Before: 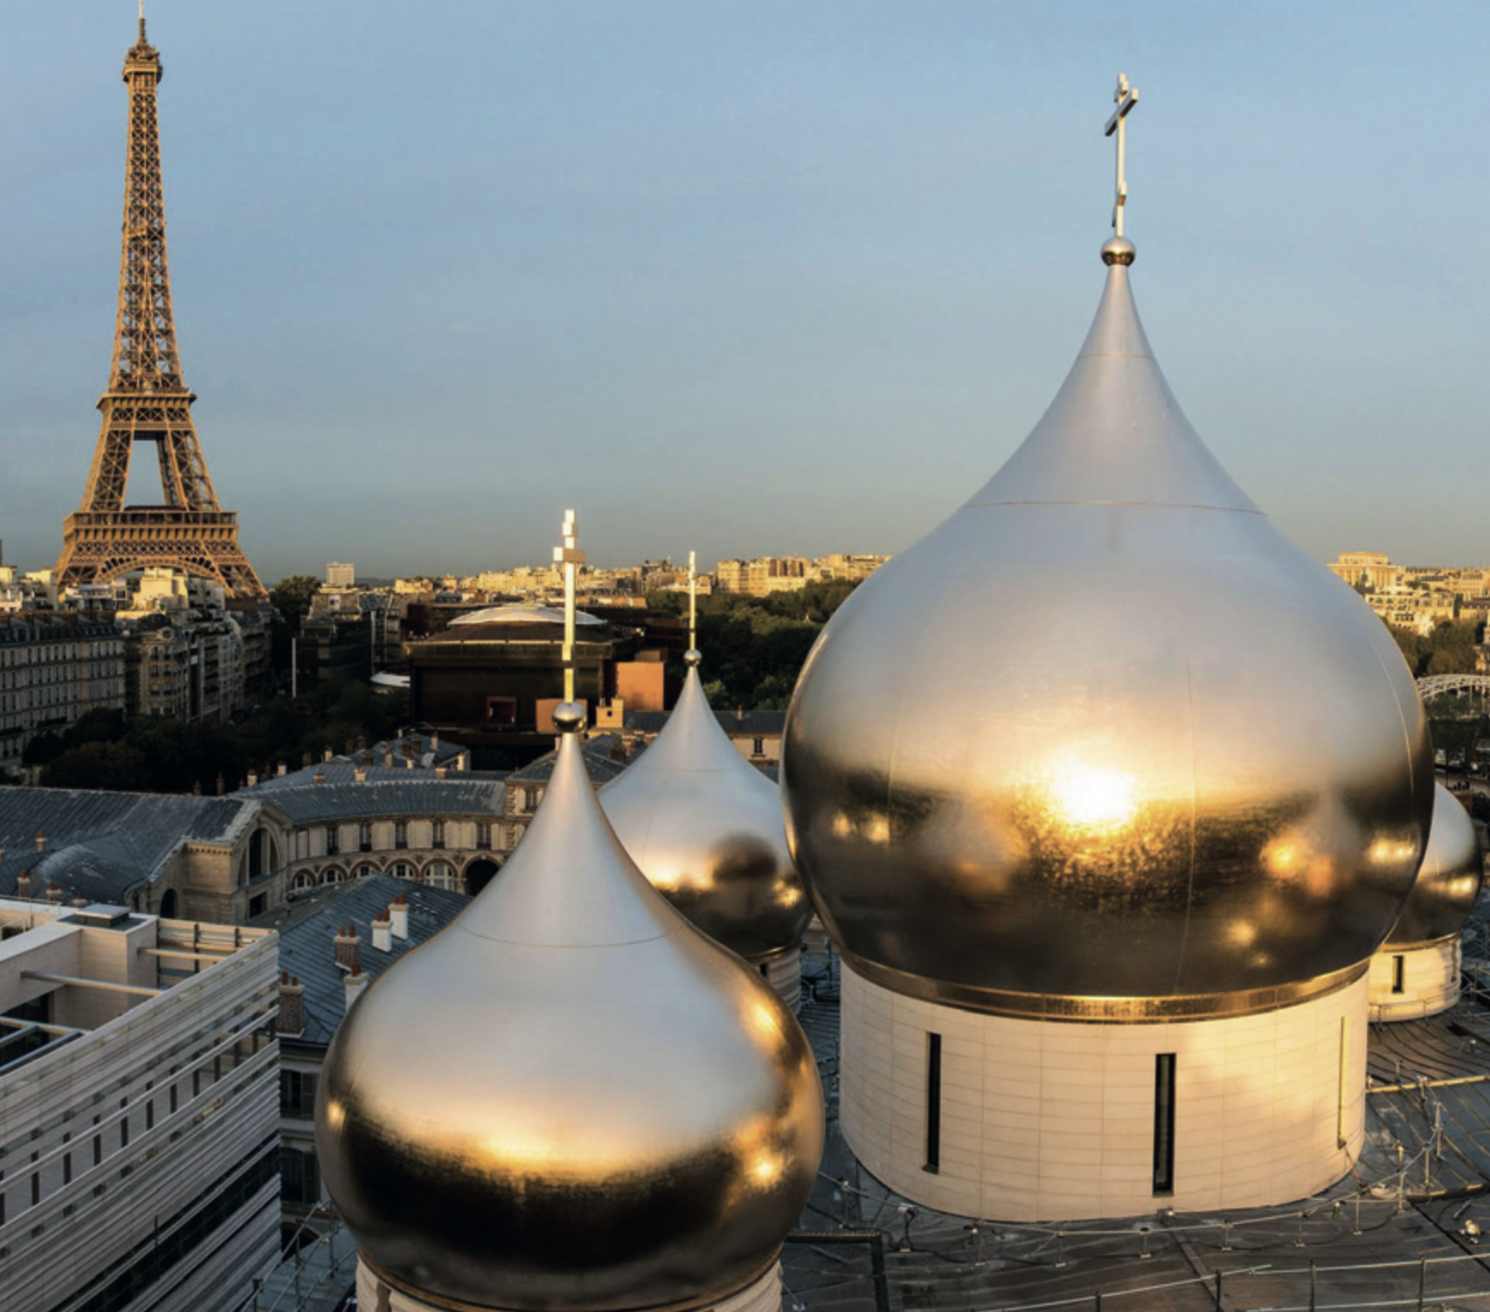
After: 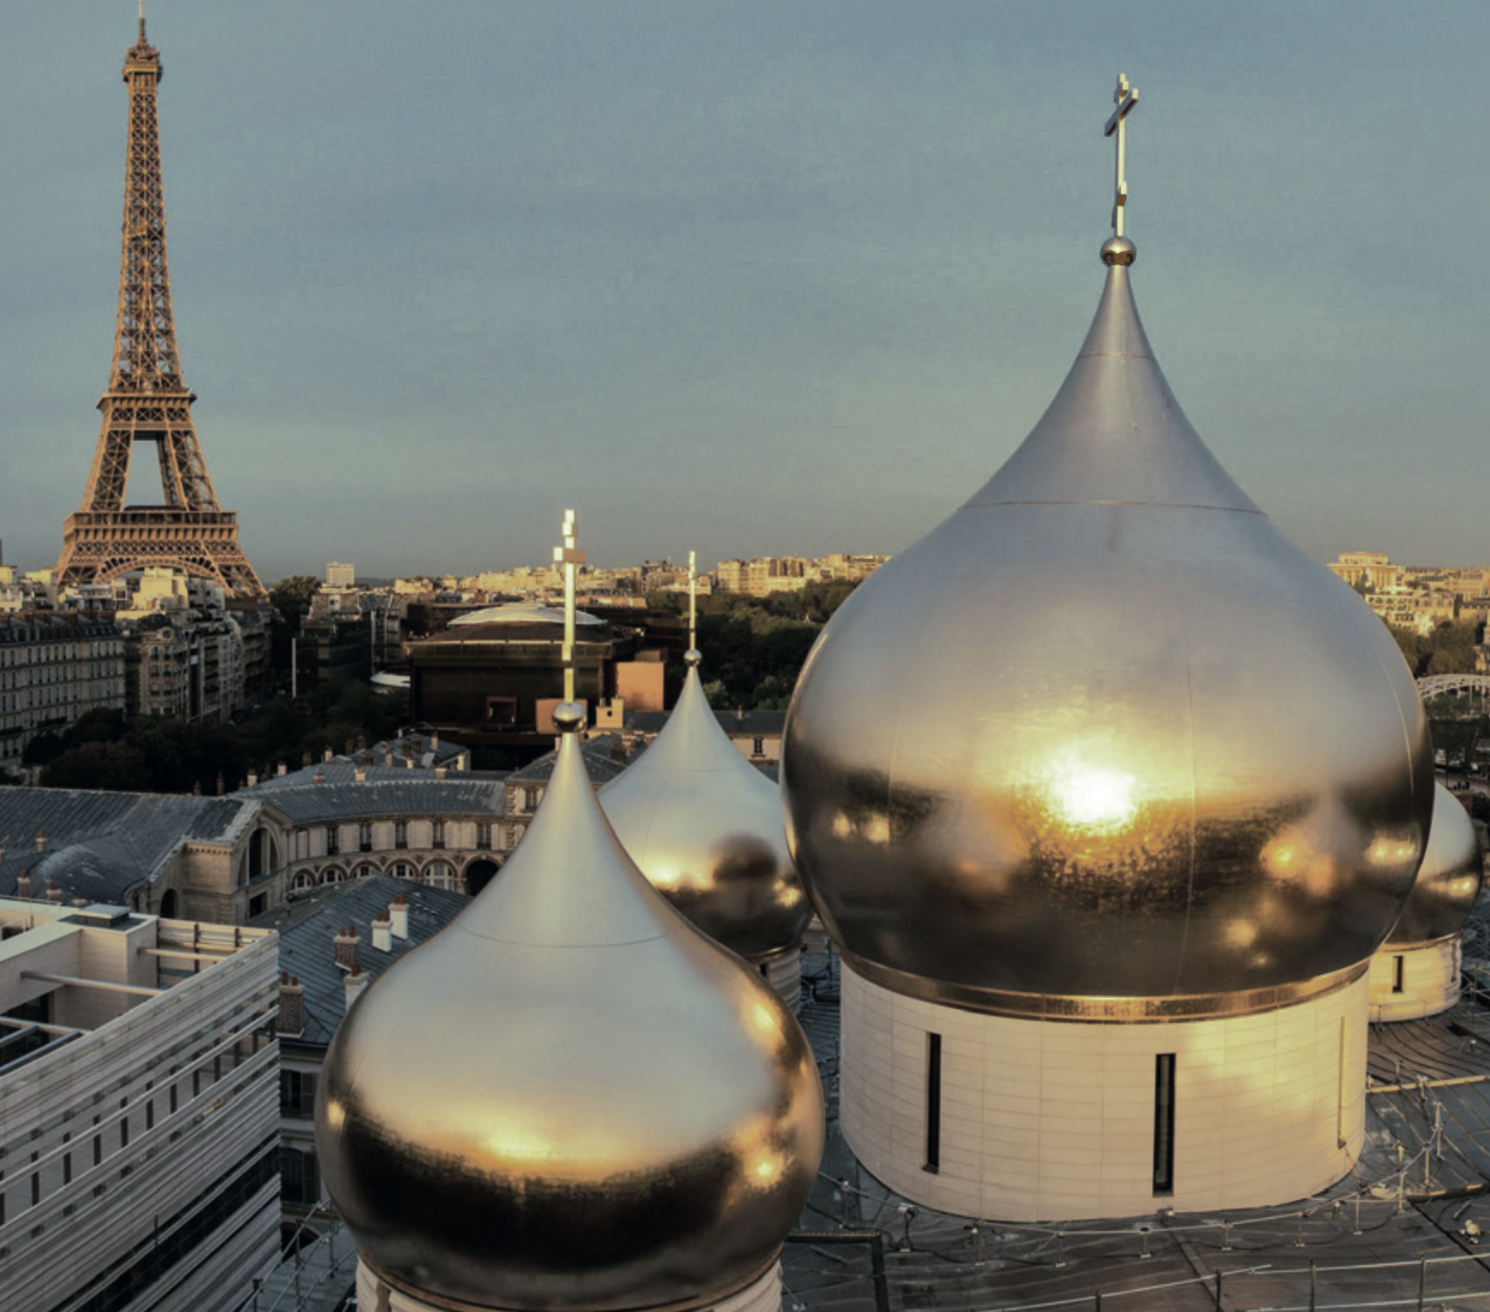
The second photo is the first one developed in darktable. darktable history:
shadows and highlights: shadows 38.43, highlights -74.54
split-toning: shadows › hue 290.82°, shadows › saturation 0.34, highlights › saturation 0.38, balance 0, compress 50%
contrast brightness saturation: contrast 0.1, saturation -0.36
